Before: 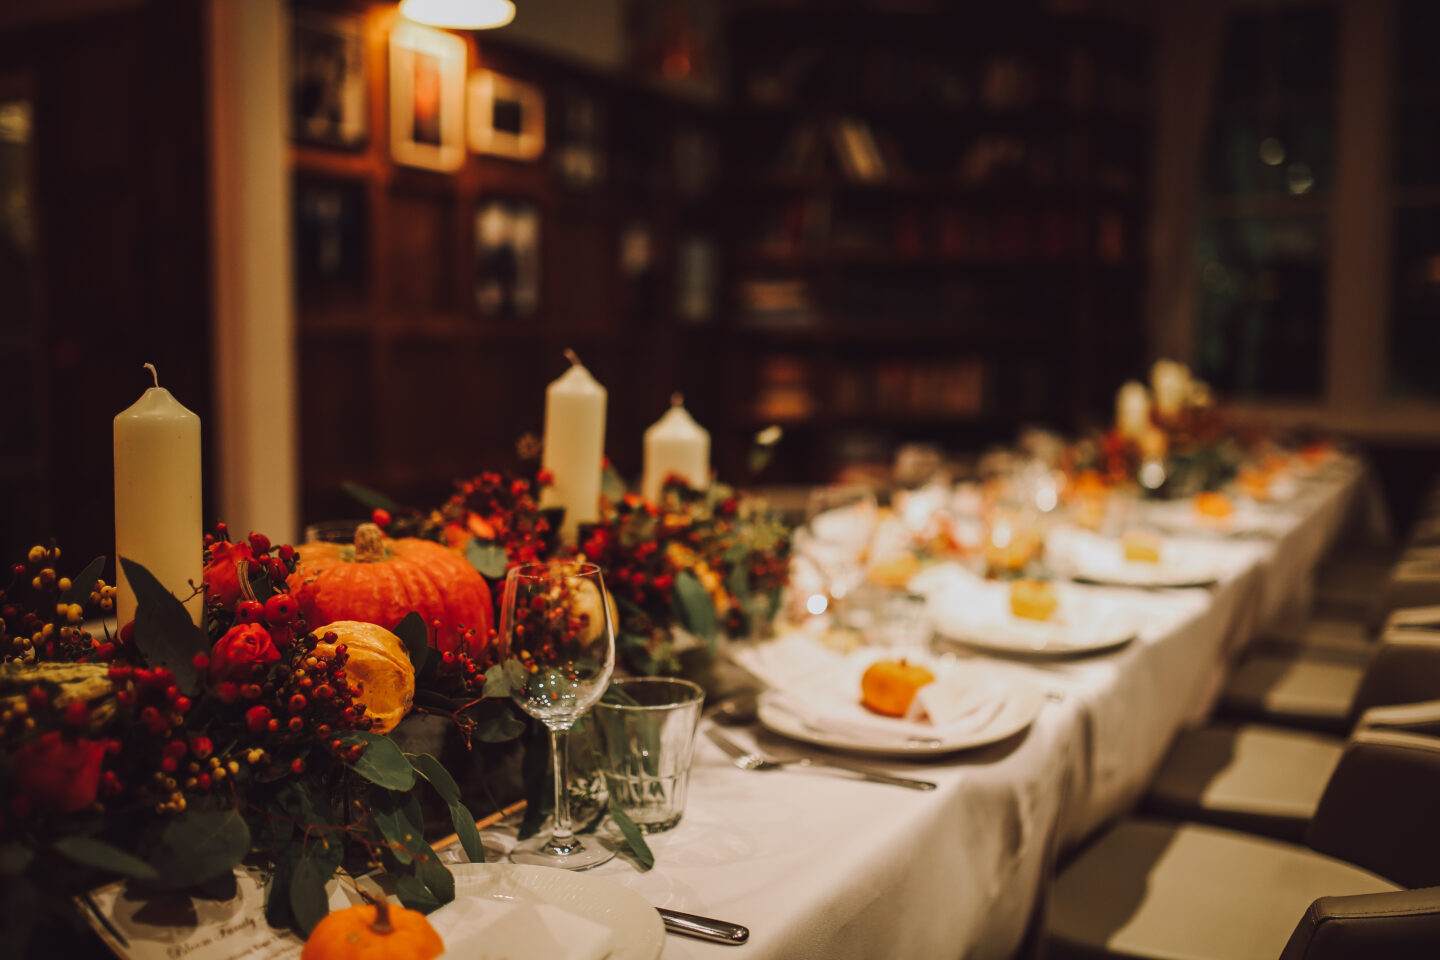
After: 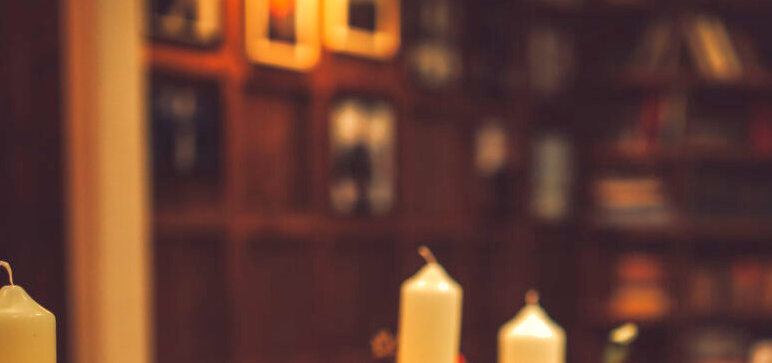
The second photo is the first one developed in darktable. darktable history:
exposure: black level correction 0, exposure 0.95 EV, compensate exposure bias true, compensate highlight preservation false
crop: left 10.121%, top 10.631%, right 36.218%, bottom 51.526%
shadows and highlights: on, module defaults
